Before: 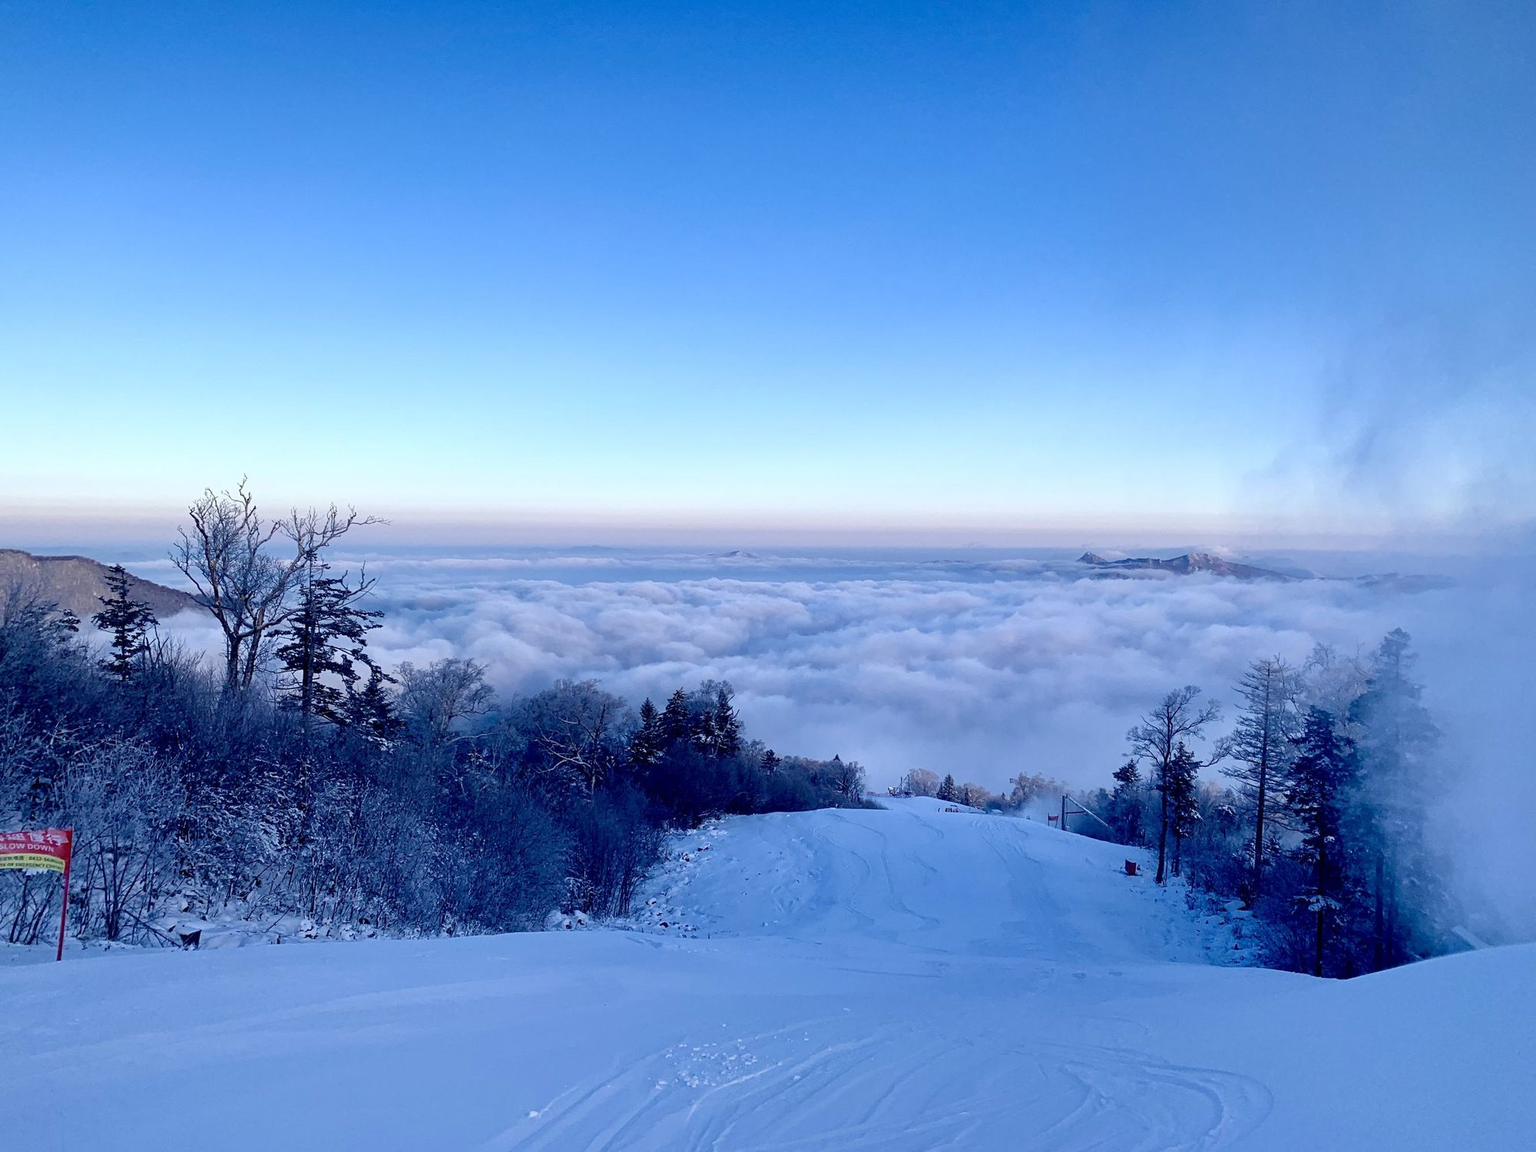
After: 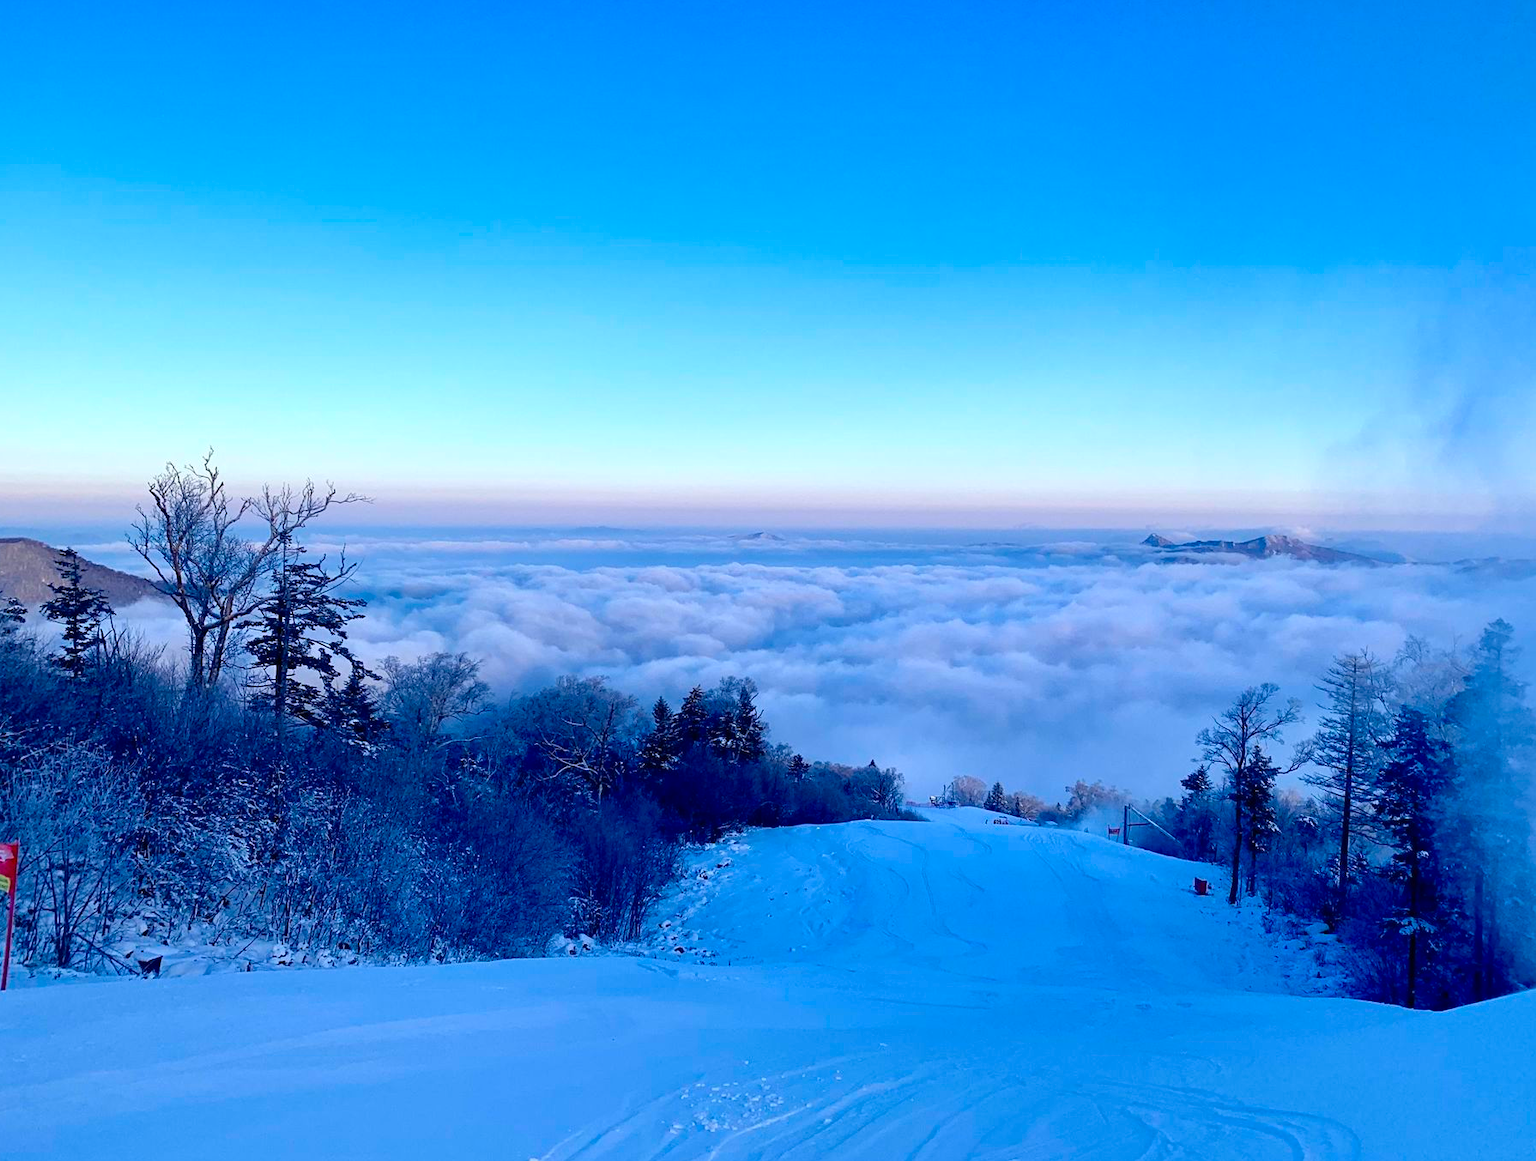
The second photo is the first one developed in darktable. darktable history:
crop: left 3.68%, top 6.51%, right 6.784%, bottom 3.237%
color correction: highlights b* 0.021, saturation 1.28
